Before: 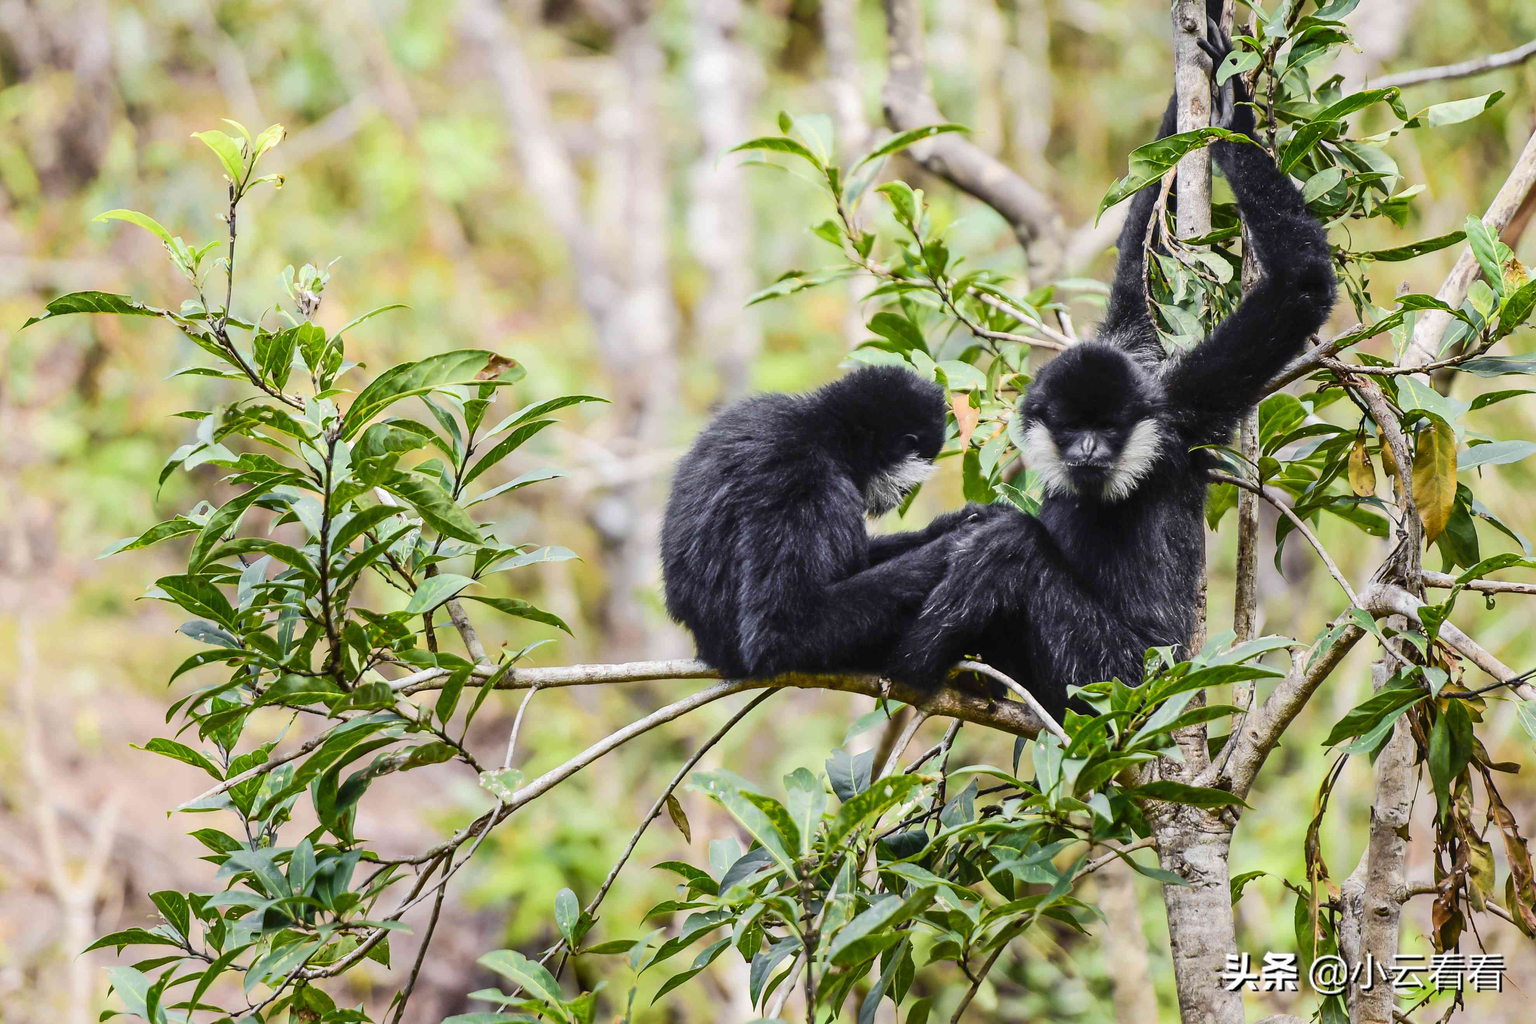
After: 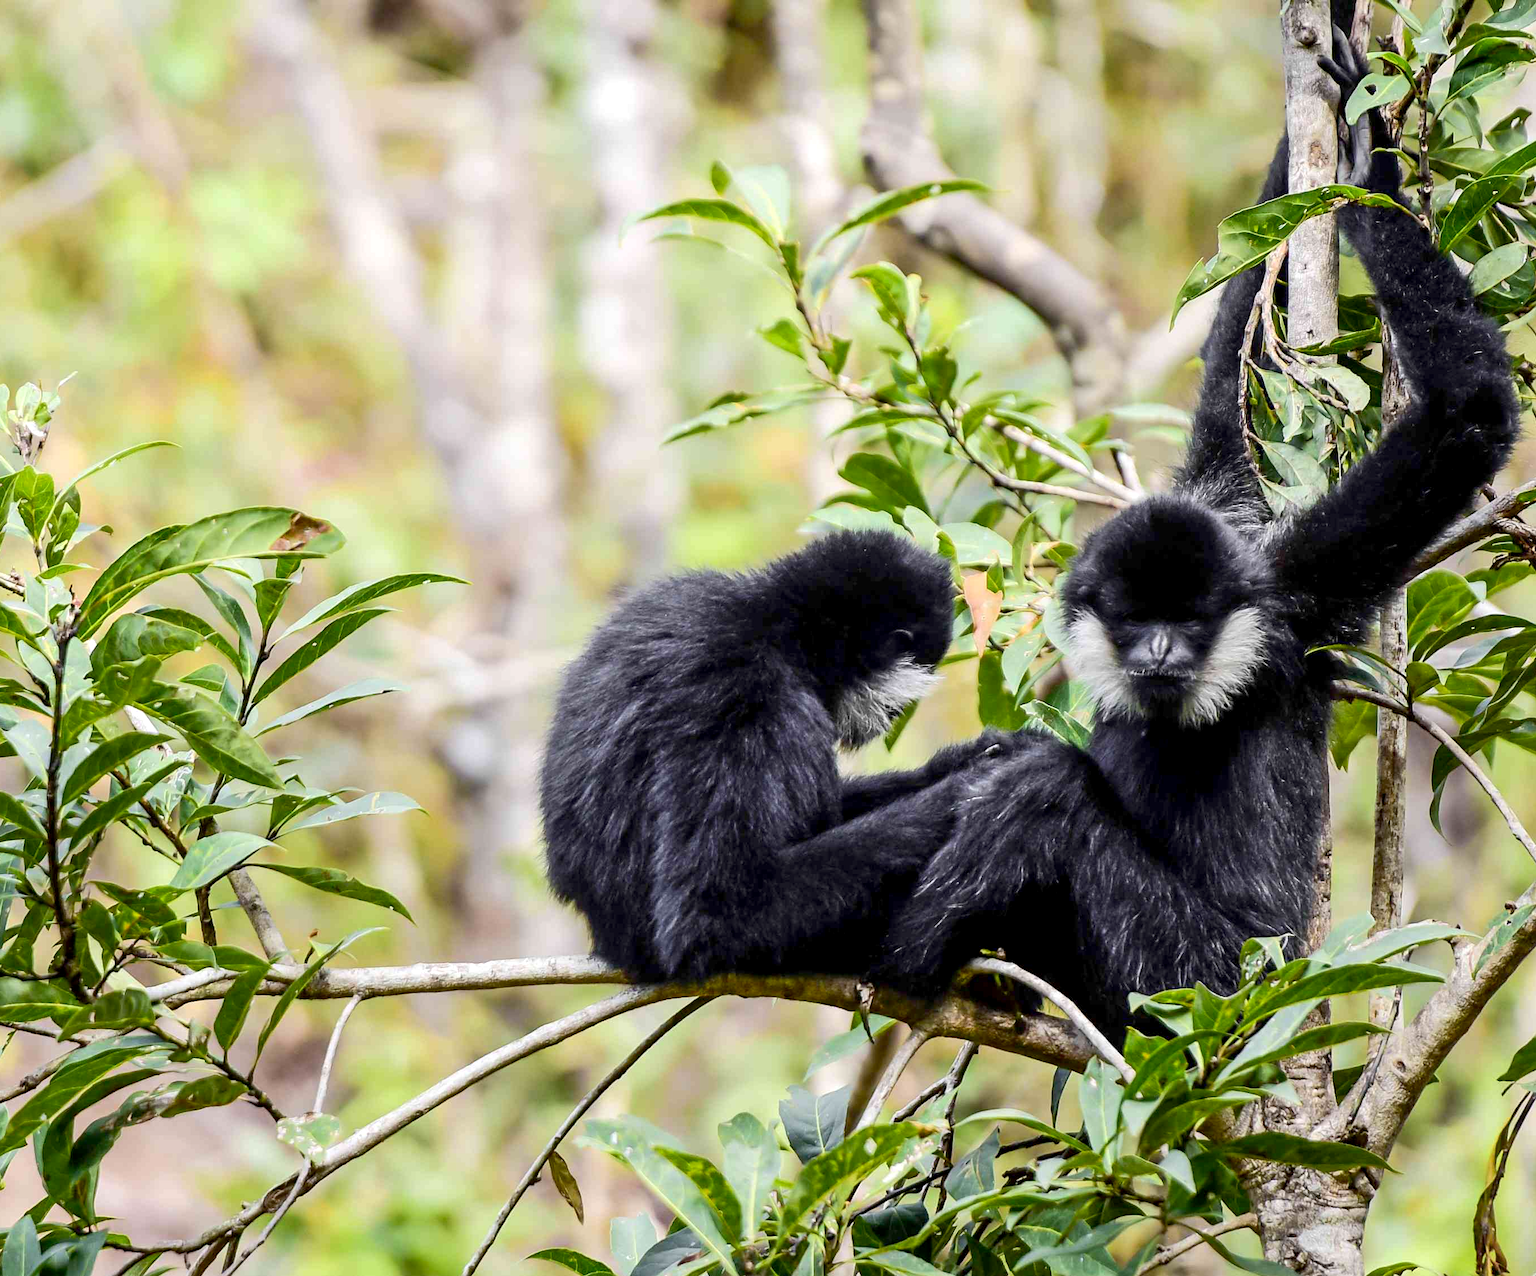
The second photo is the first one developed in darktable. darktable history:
crop: left 18.781%, right 12.222%, bottom 13.996%
exposure: black level correction 0.007, exposure 0.159 EV, compensate highlight preservation false
tone equalizer: edges refinement/feathering 500, mask exposure compensation -1.57 EV, preserve details no
